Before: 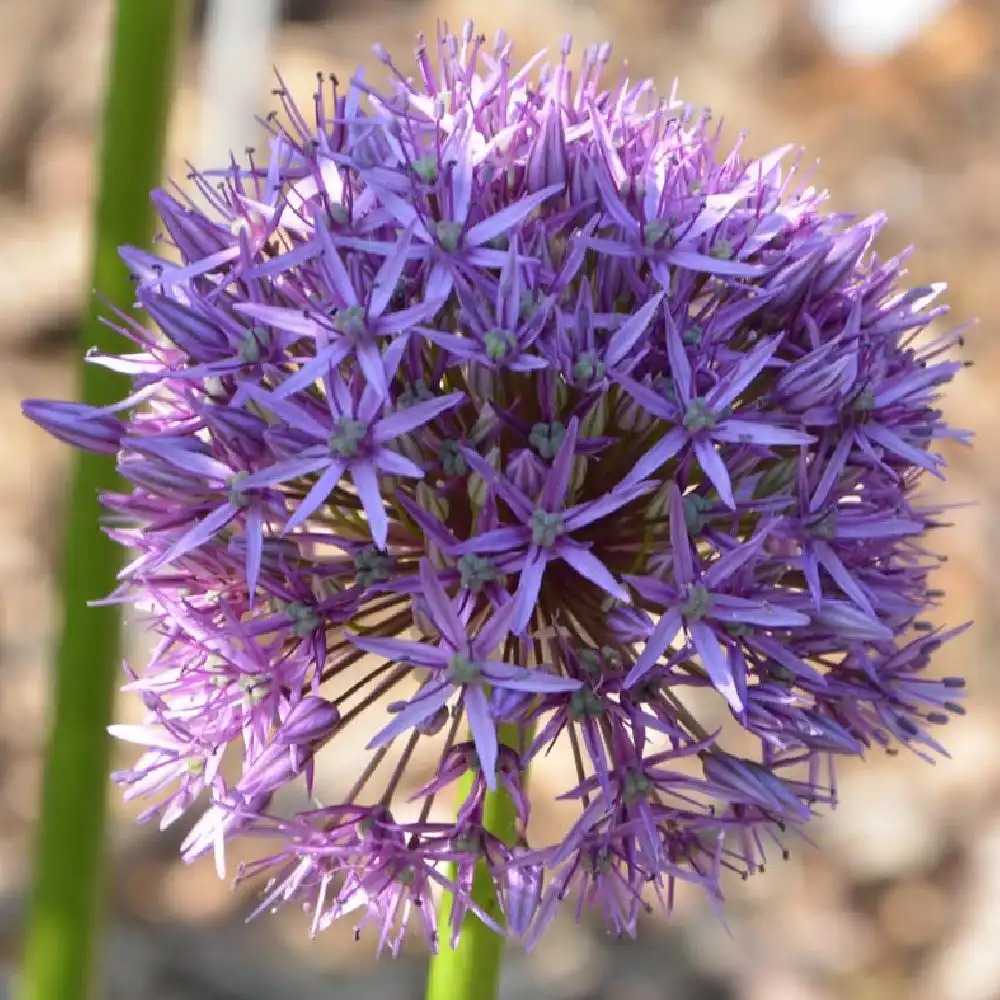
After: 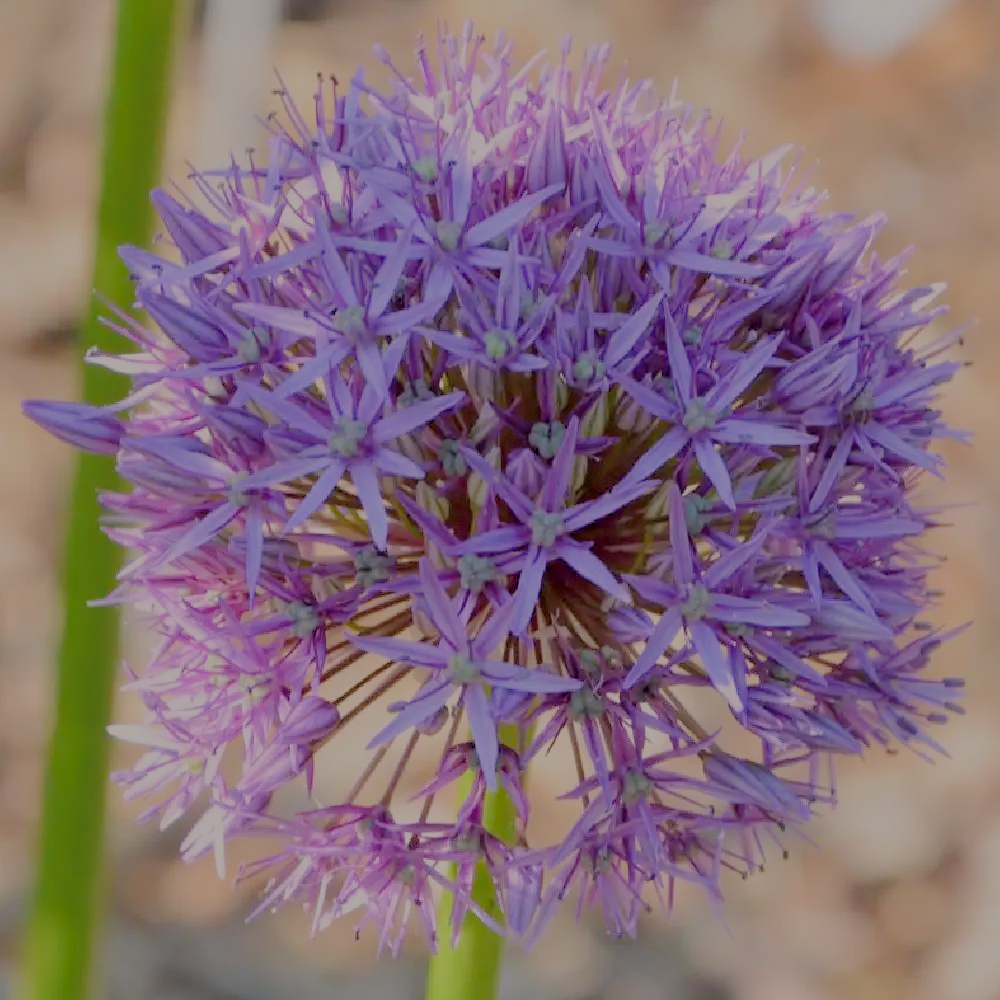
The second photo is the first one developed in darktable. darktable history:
tone equalizer: on, module defaults
filmic rgb: black relative exposure -8 EV, white relative exposure 8.04 EV, threshold 5.97 EV, target black luminance 0%, hardness 2.49, latitude 75.78%, contrast 0.563, shadows ↔ highlights balance 0.016%, enable highlight reconstruction true
color balance rgb: highlights gain › chroma 1.749%, highlights gain › hue 55.34°, global offset › luminance -0.511%, perceptual saturation grading › global saturation 0.685%, perceptual brilliance grading › mid-tones 9.544%, perceptual brilliance grading › shadows 15.354%, global vibrance 15.023%
